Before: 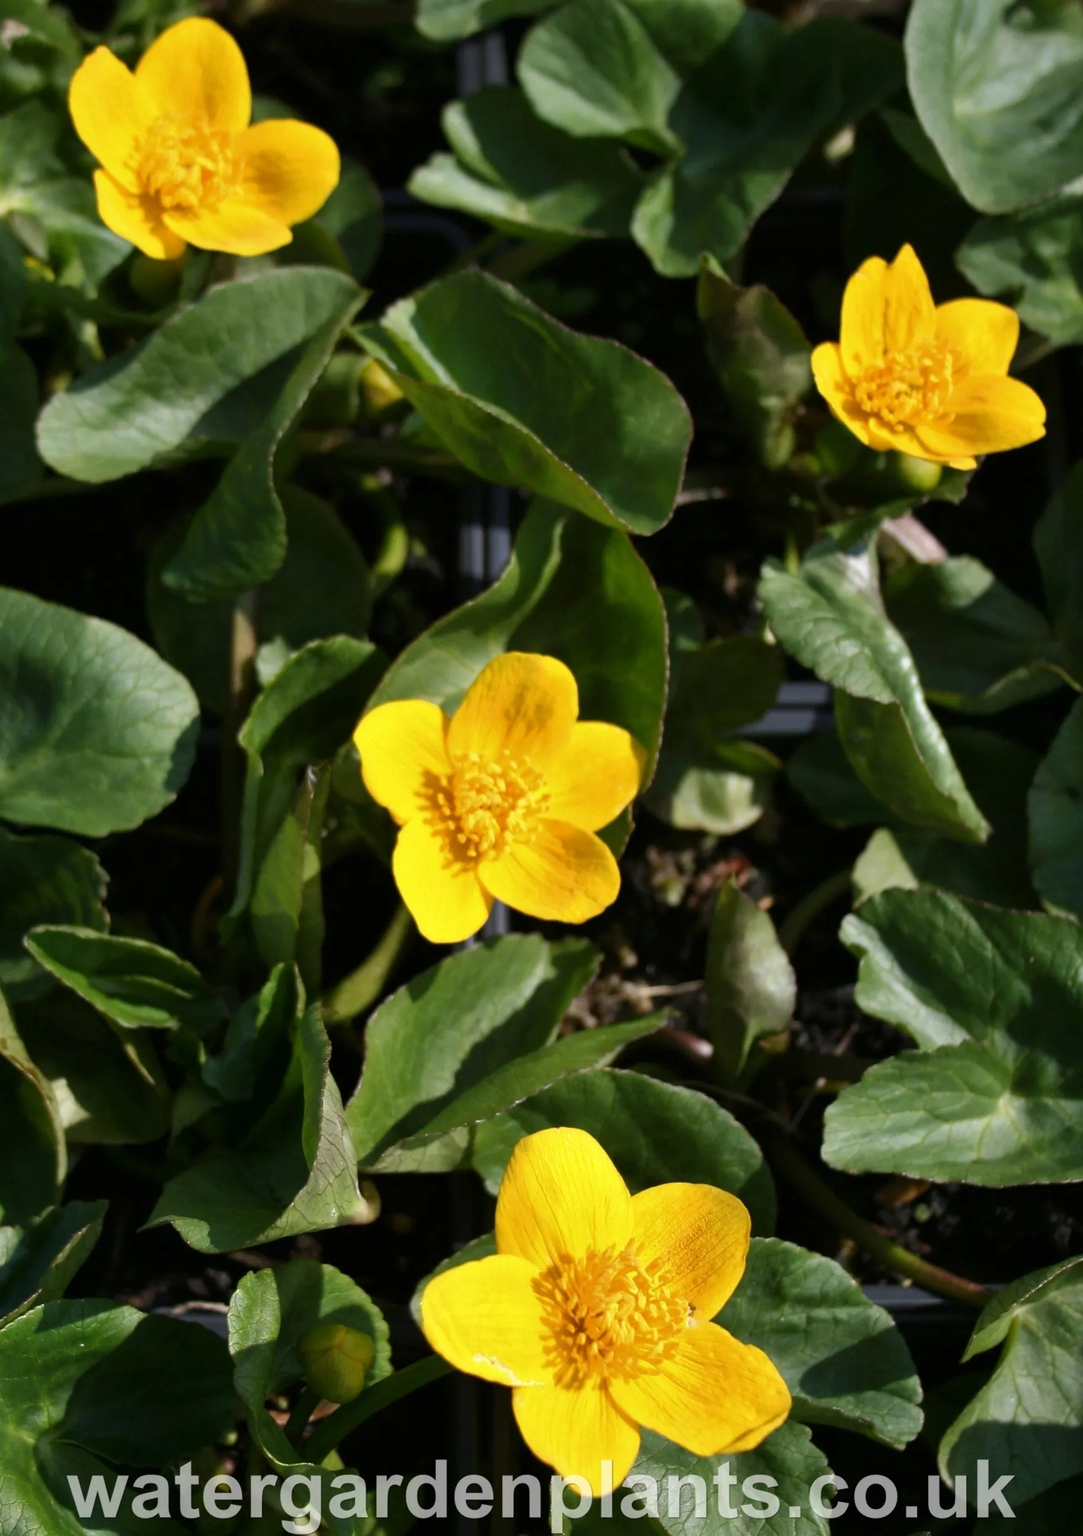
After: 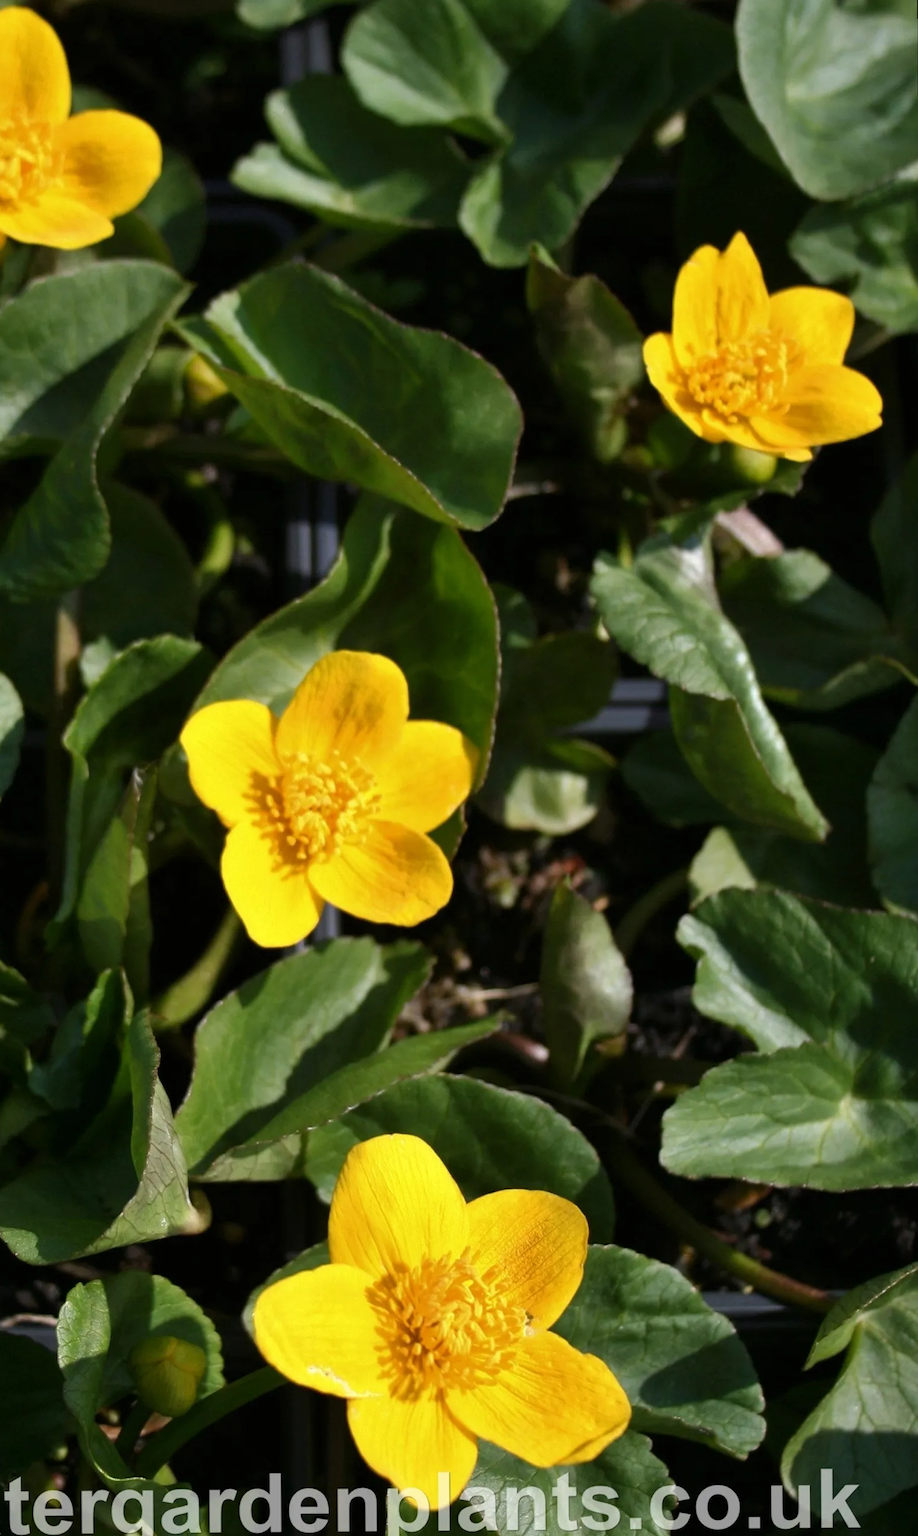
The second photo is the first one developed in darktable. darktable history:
crop: left 16.145%
rotate and perspective: rotation -0.45°, automatic cropping original format, crop left 0.008, crop right 0.992, crop top 0.012, crop bottom 0.988
